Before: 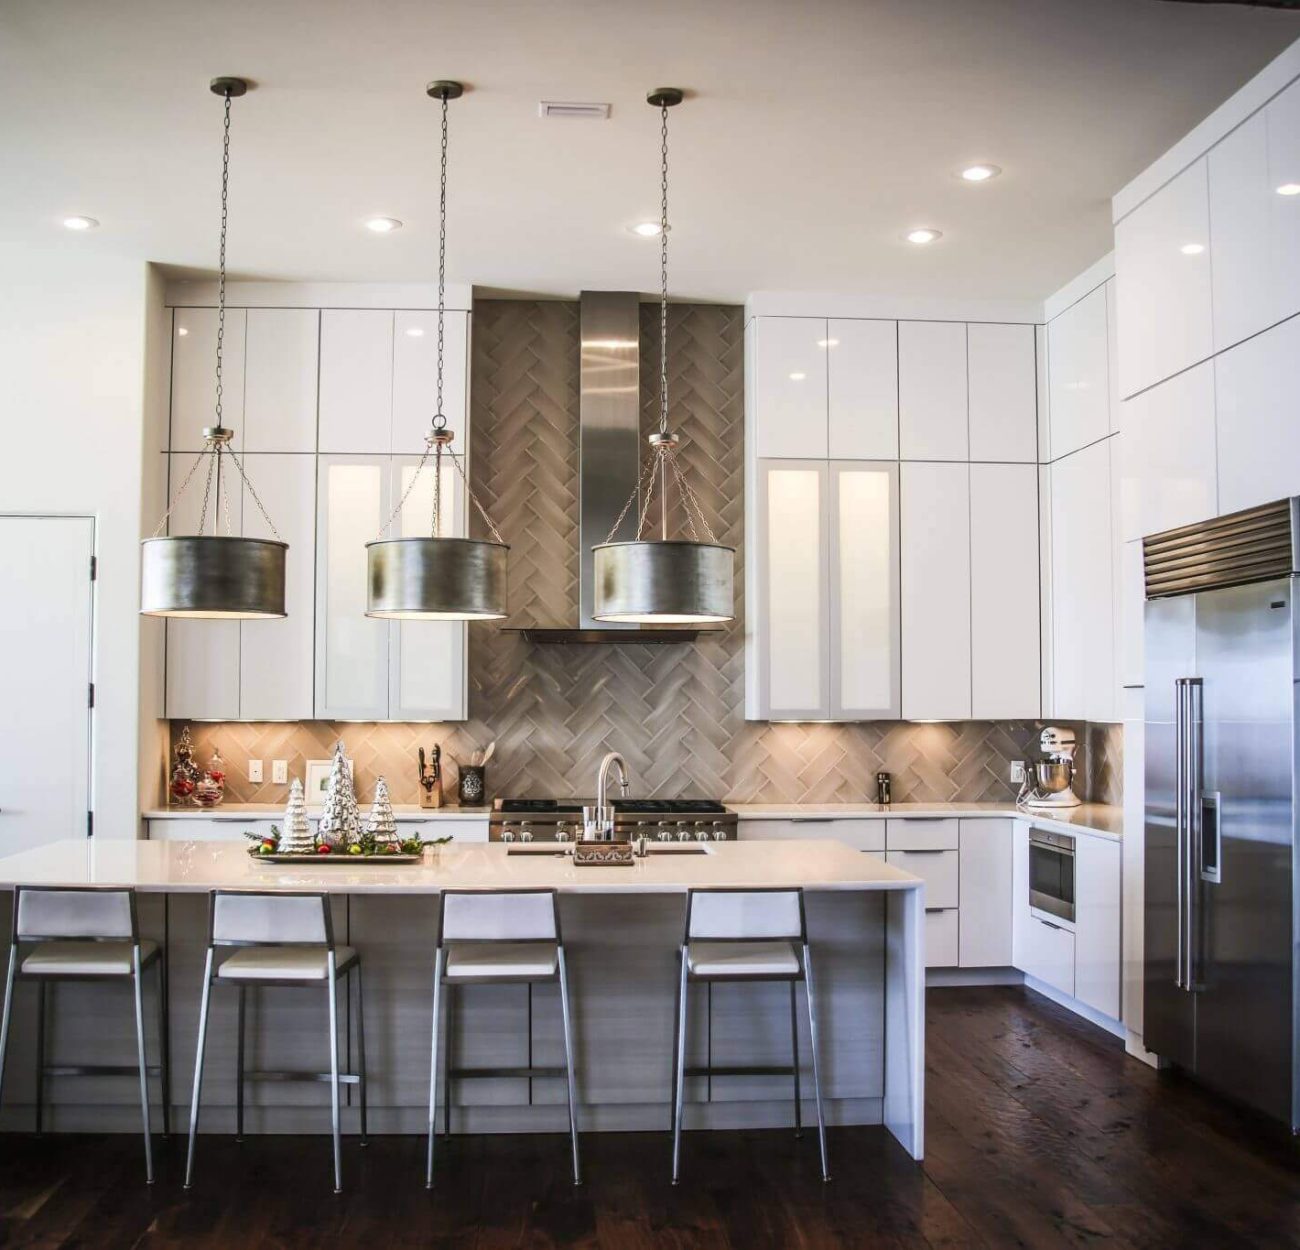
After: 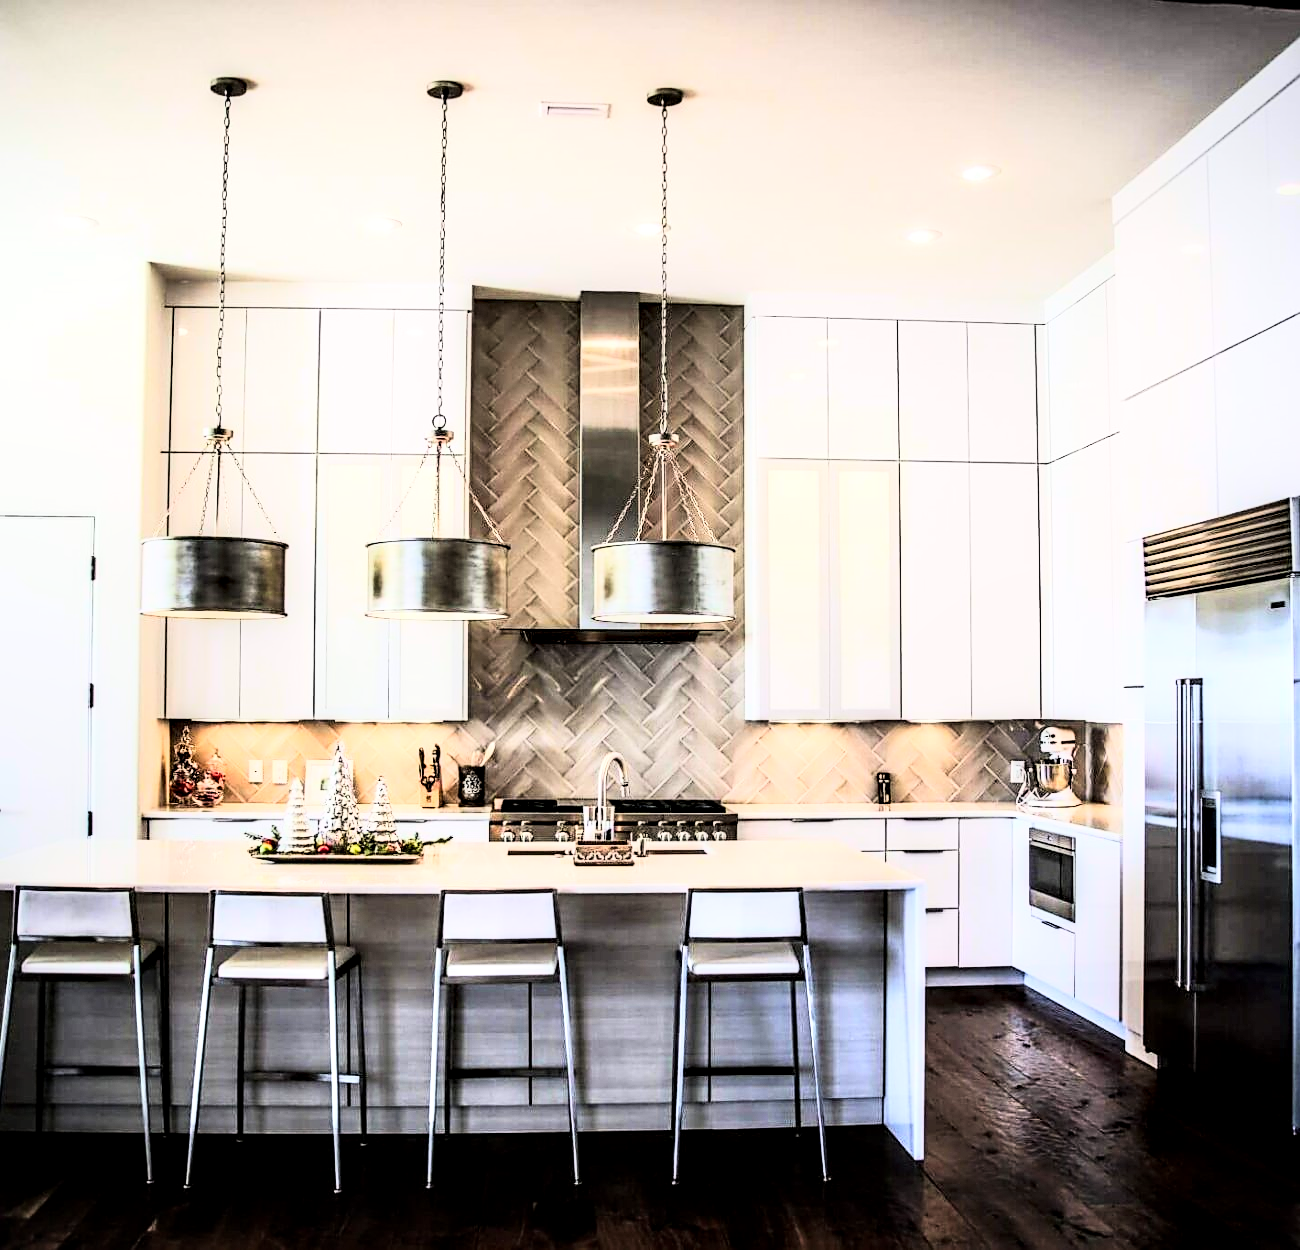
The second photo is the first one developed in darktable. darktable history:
rotate and perspective: automatic cropping off
sharpen: on, module defaults
rgb curve: curves: ch0 [(0, 0) (0.21, 0.15) (0.24, 0.21) (0.5, 0.75) (0.75, 0.96) (0.89, 0.99) (1, 1)]; ch1 [(0, 0.02) (0.21, 0.13) (0.25, 0.2) (0.5, 0.67) (0.75, 0.9) (0.89, 0.97) (1, 1)]; ch2 [(0, 0.02) (0.21, 0.13) (0.25, 0.2) (0.5, 0.67) (0.75, 0.9) (0.89, 0.97) (1, 1)], compensate middle gray true
local contrast: highlights 25%, shadows 75%, midtone range 0.75
